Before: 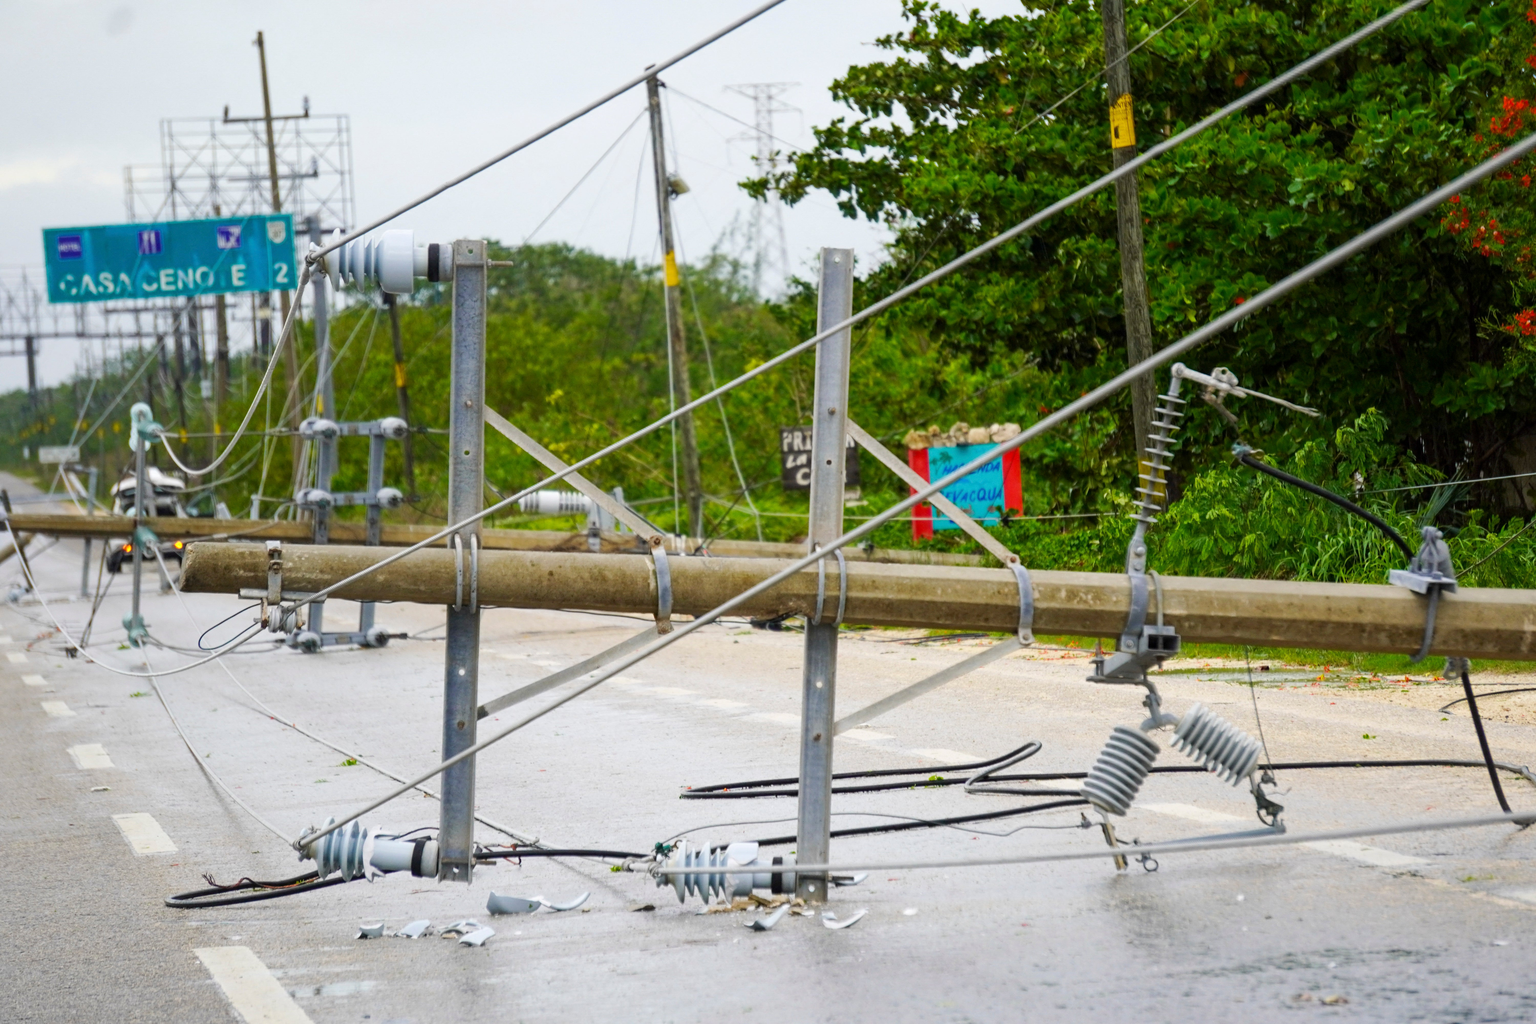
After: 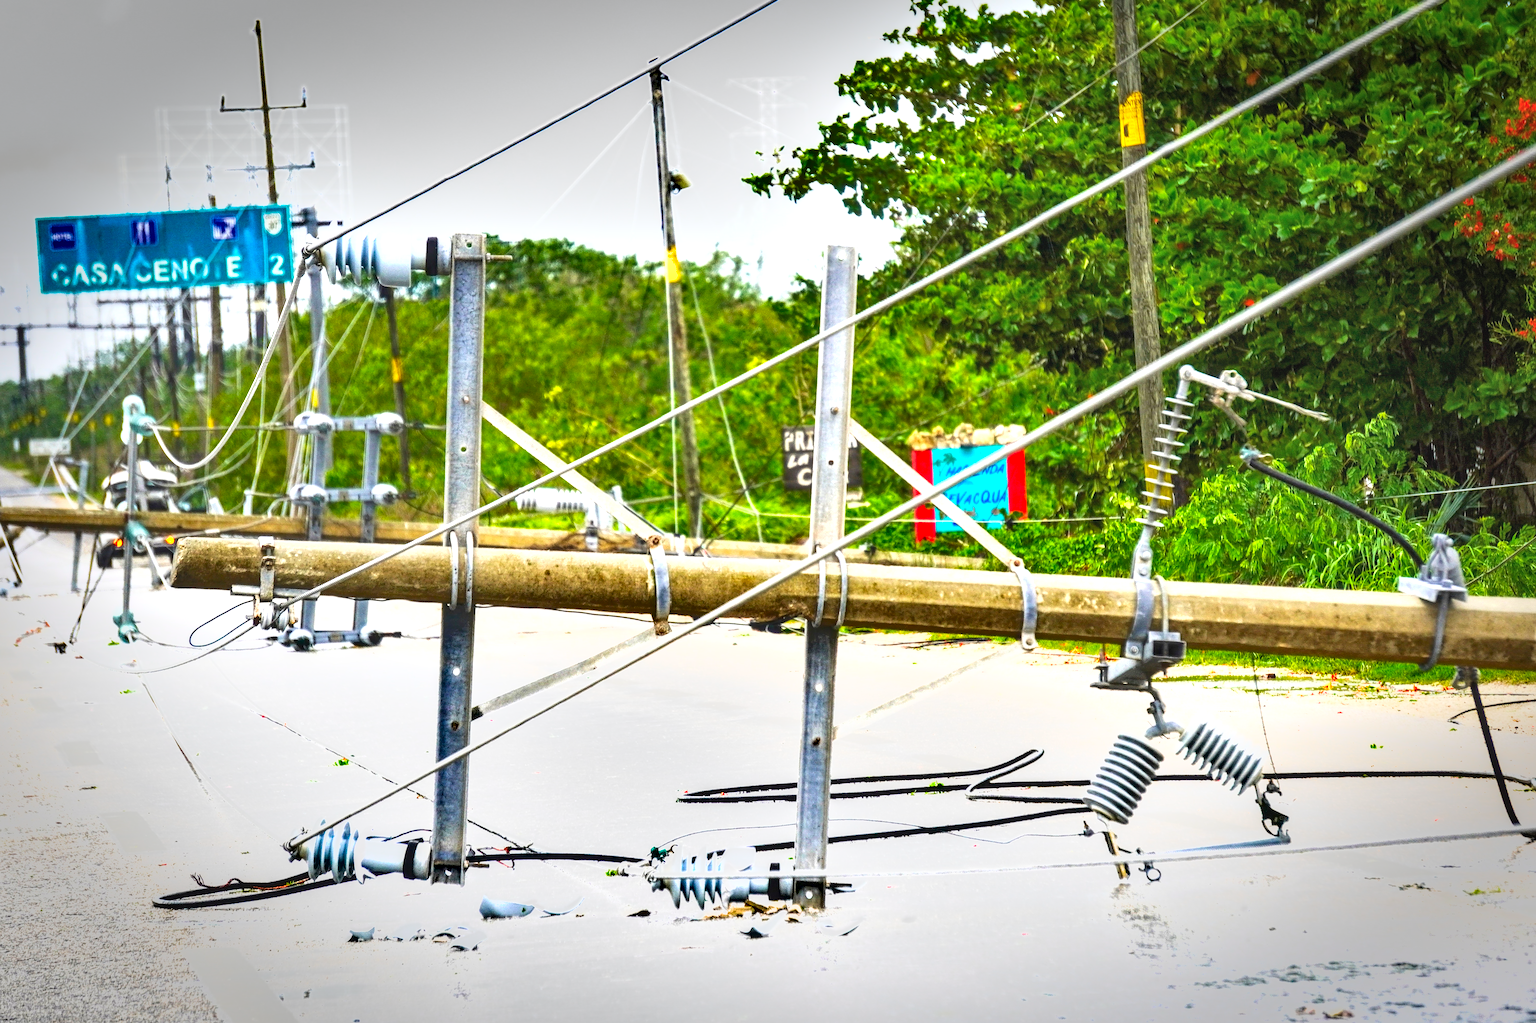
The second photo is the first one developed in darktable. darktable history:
sharpen: on, module defaults
vignetting: fall-off start 70.6%, saturation -0.036, width/height ratio 1.334, dithering 8-bit output
crop and rotate: angle -0.564°
local contrast: on, module defaults
shadows and highlights: radius 263.62, soften with gaussian
exposure: black level correction 0, exposure 1.524 EV, compensate exposure bias true, compensate highlight preservation false
contrast brightness saturation: contrast -0.1, brightness 0.055, saturation 0.083
